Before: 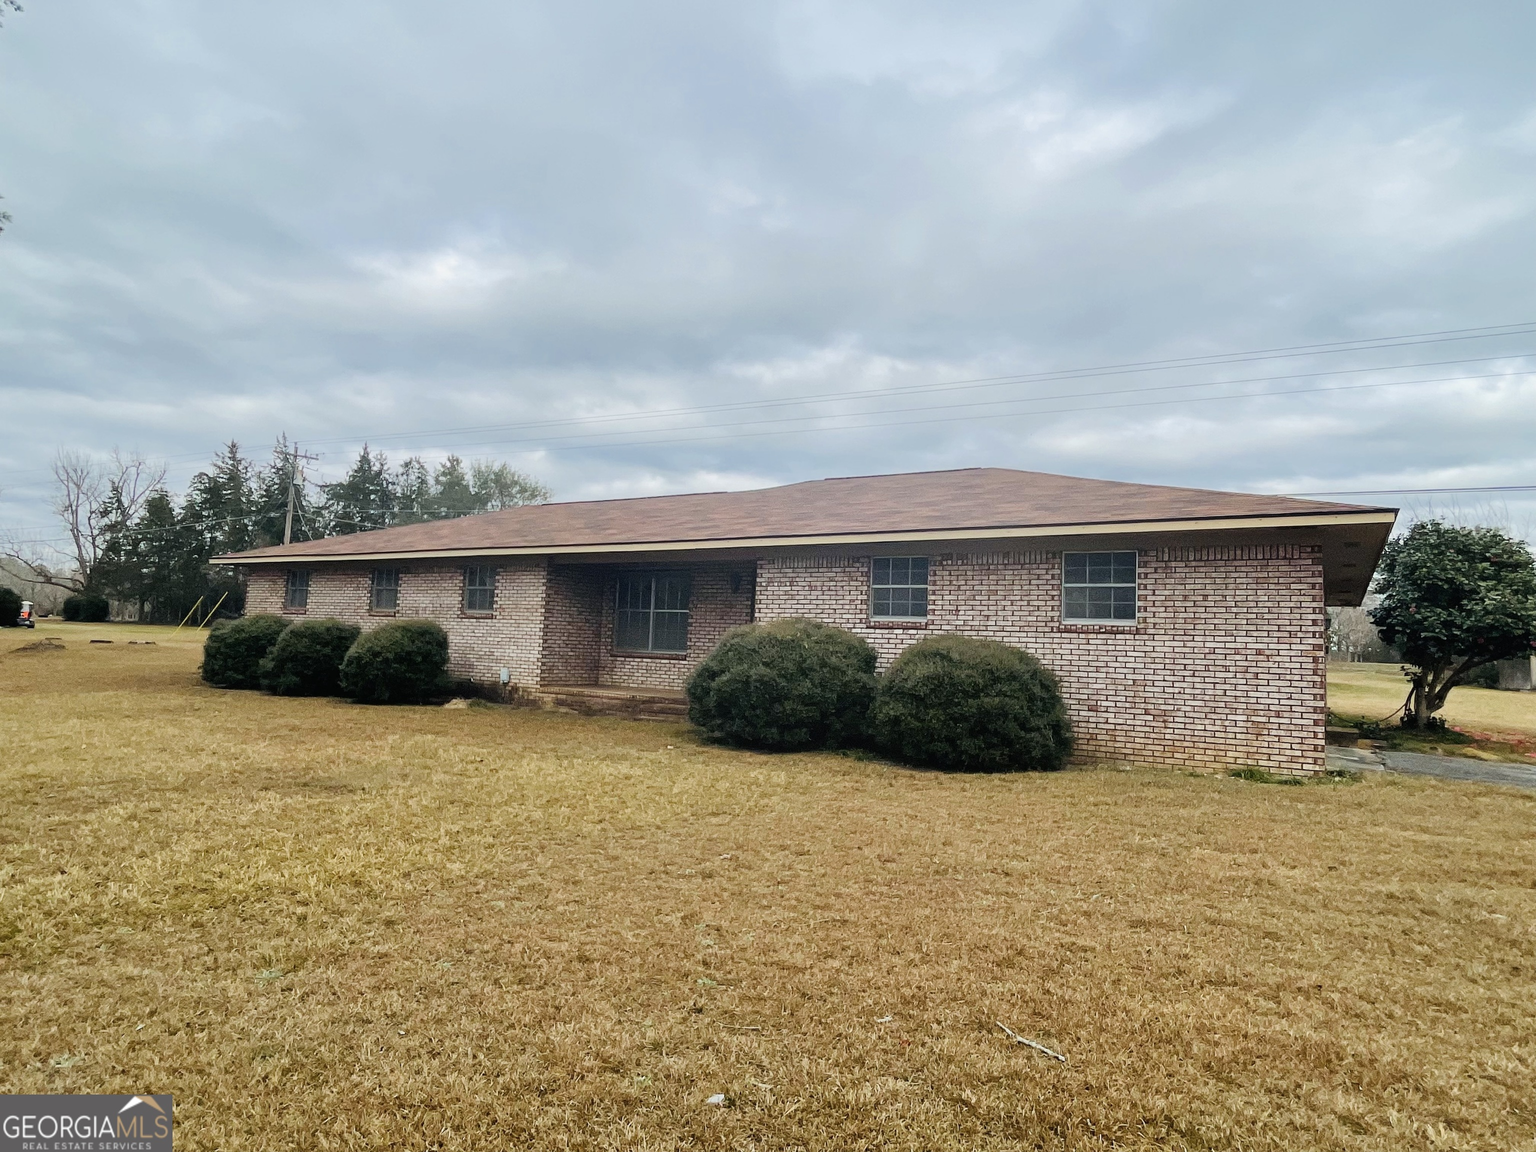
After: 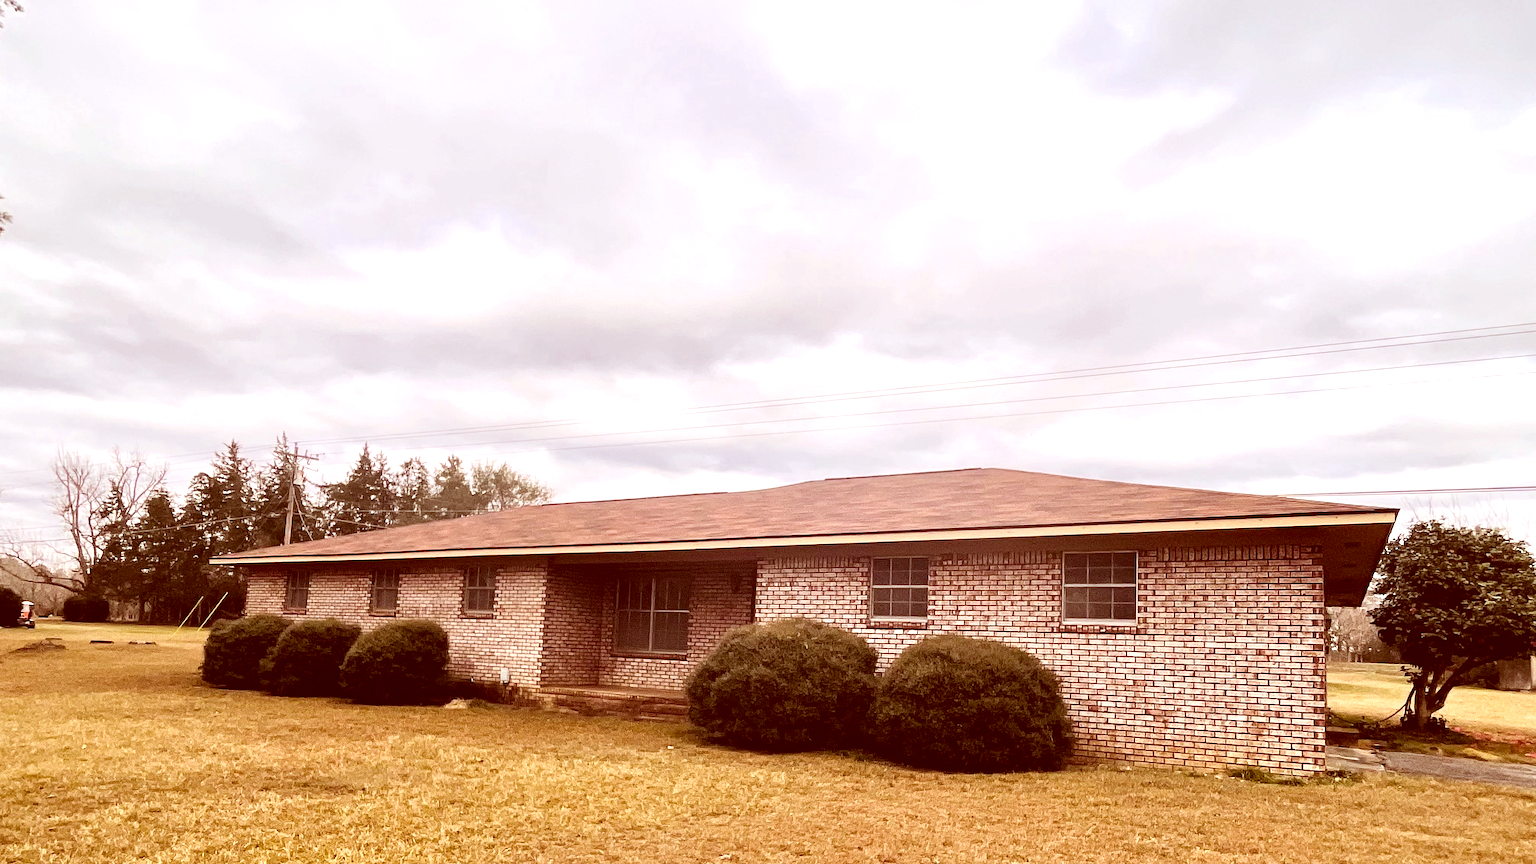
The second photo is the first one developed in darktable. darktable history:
exposure: exposure 0.2 EV, compensate highlight preservation false
crop: bottom 24.979%
color correction: highlights a* 9.43, highlights b* 8.54, shadows a* 39.3, shadows b* 39.36, saturation 0.801
color balance rgb: perceptual saturation grading › global saturation 10.248%, perceptual brilliance grading › highlights 15.607%, perceptual brilliance grading › shadows -13.808%, global vibrance 20%
